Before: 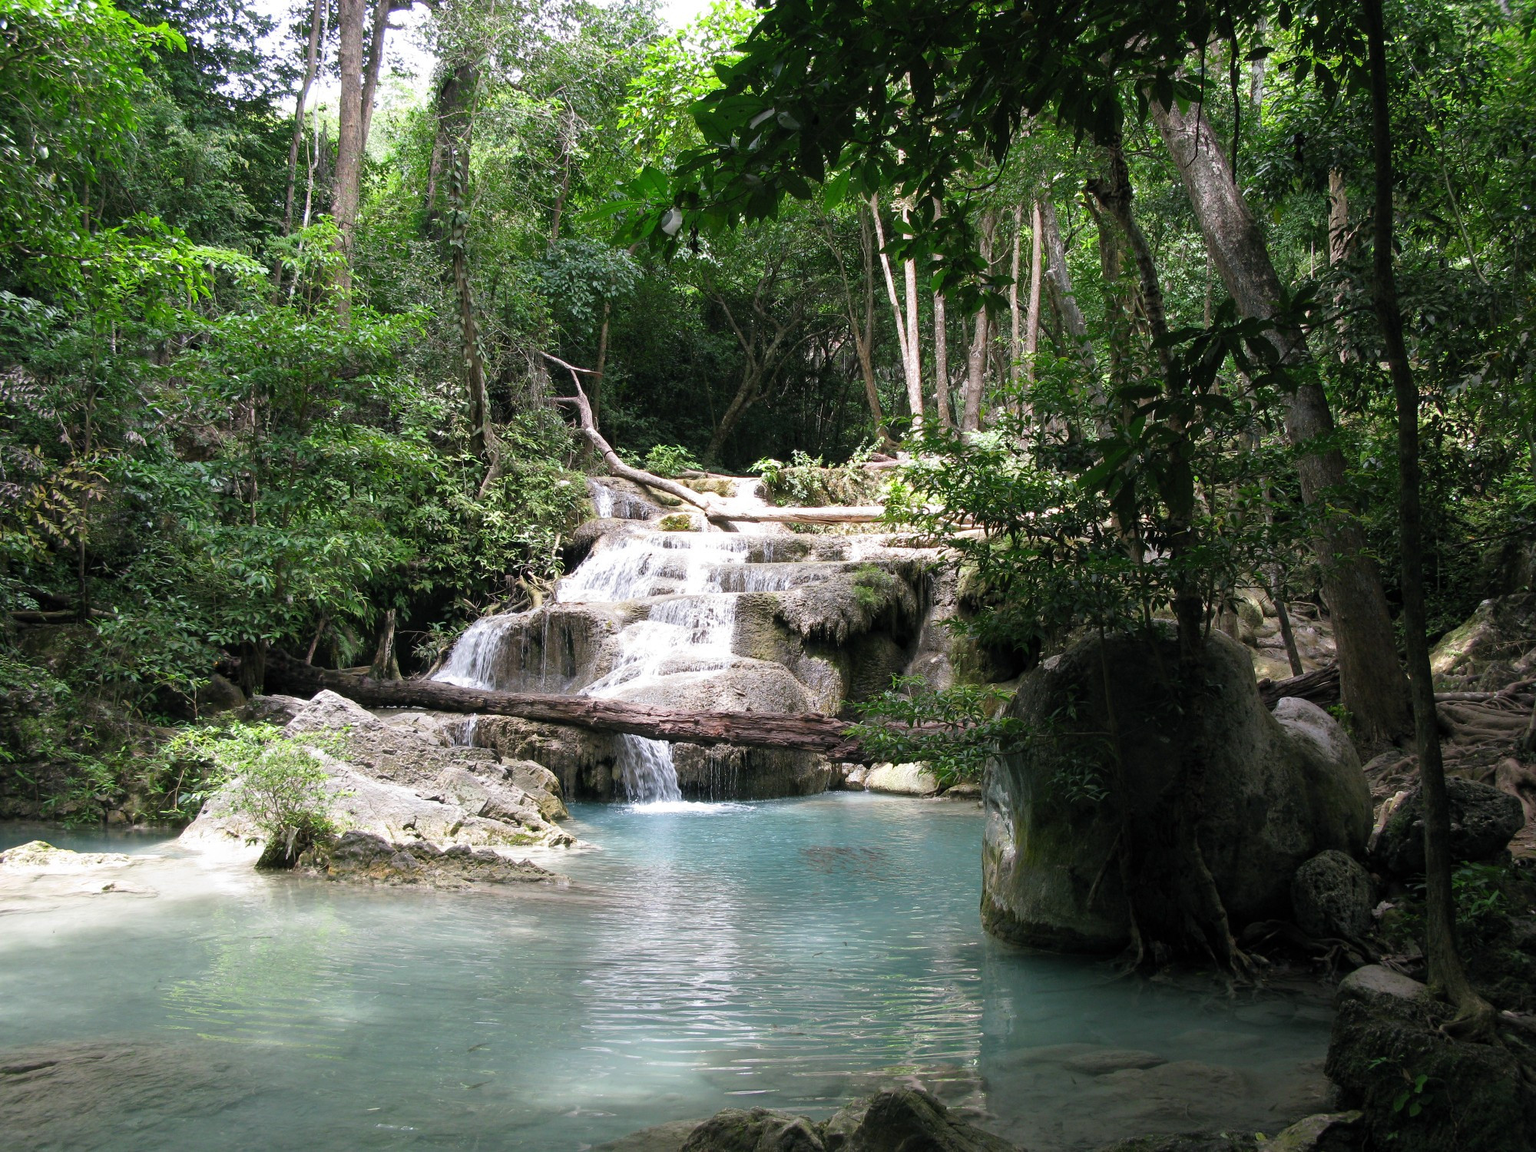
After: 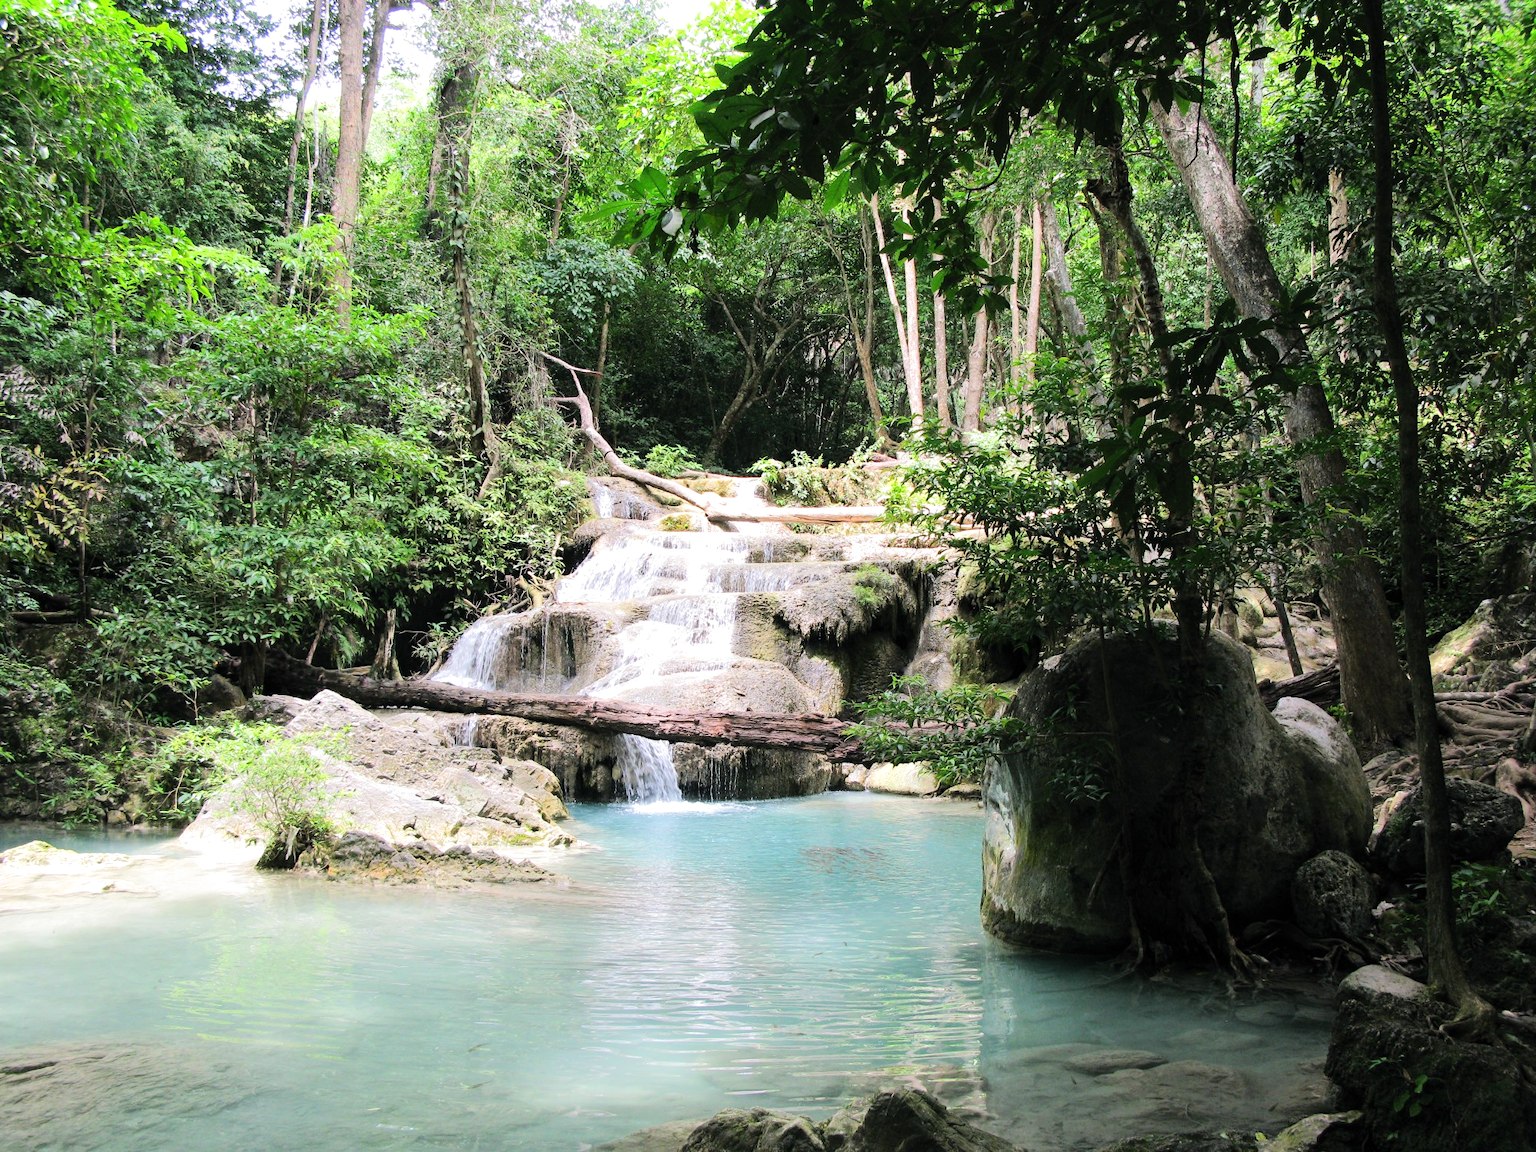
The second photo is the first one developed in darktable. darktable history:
tone equalizer: -7 EV 0.157 EV, -6 EV 0.614 EV, -5 EV 1.16 EV, -4 EV 1.34 EV, -3 EV 1.18 EV, -2 EV 0.6 EV, -1 EV 0.161 EV, edges refinement/feathering 500, mask exposure compensation -1.57 EV, preserve details no
